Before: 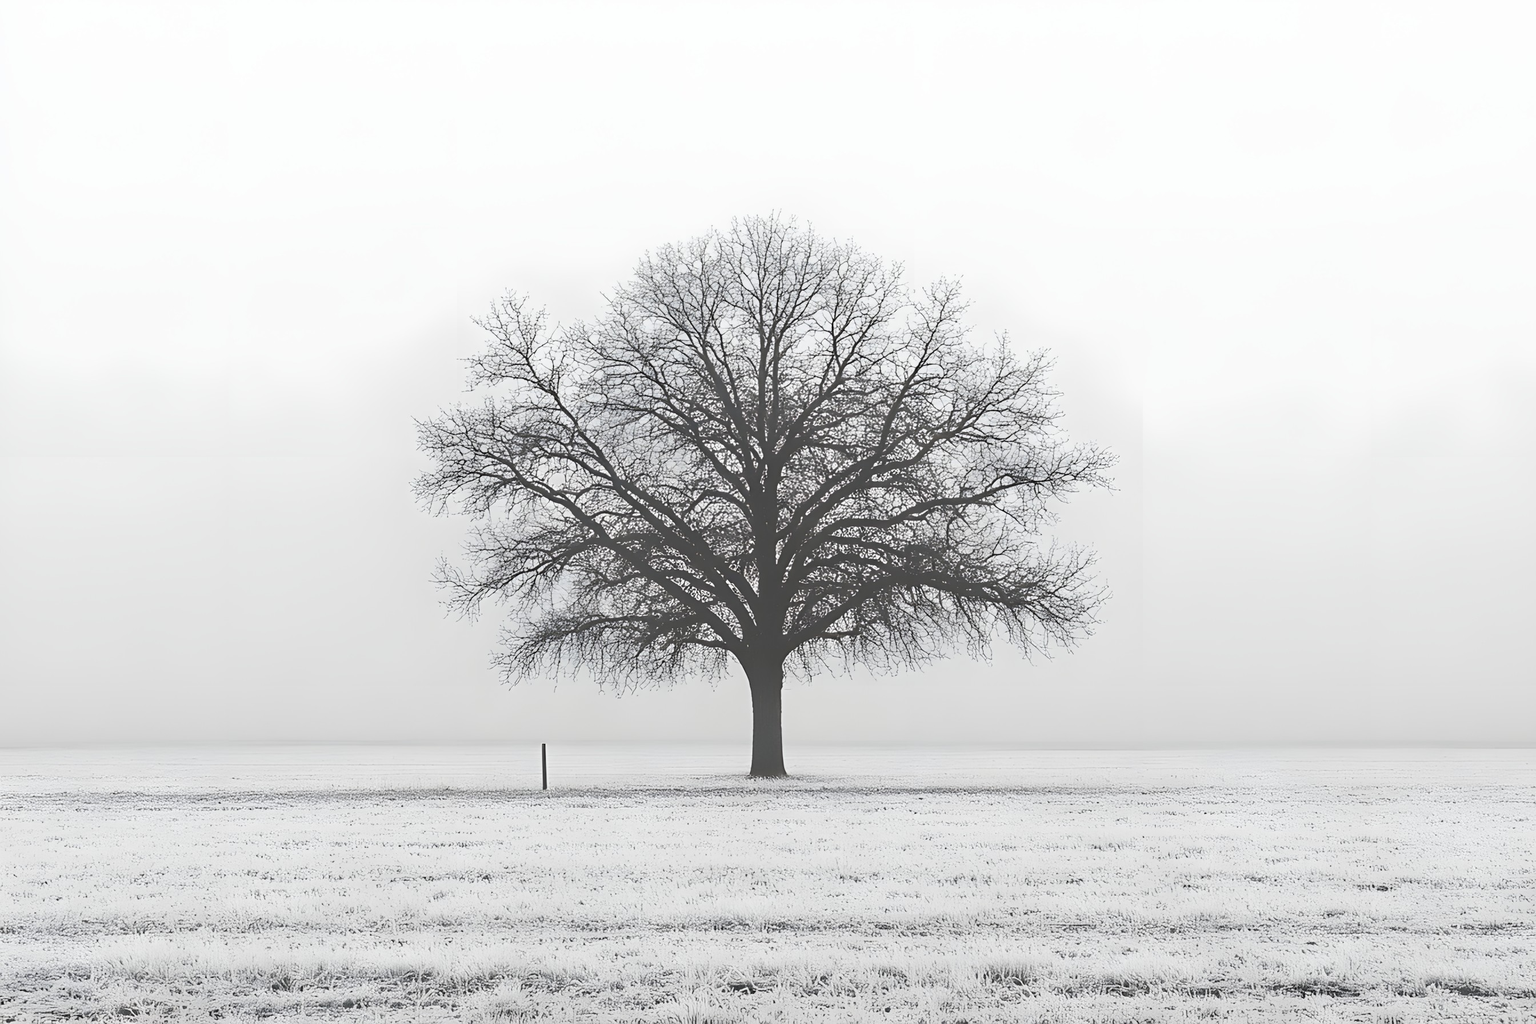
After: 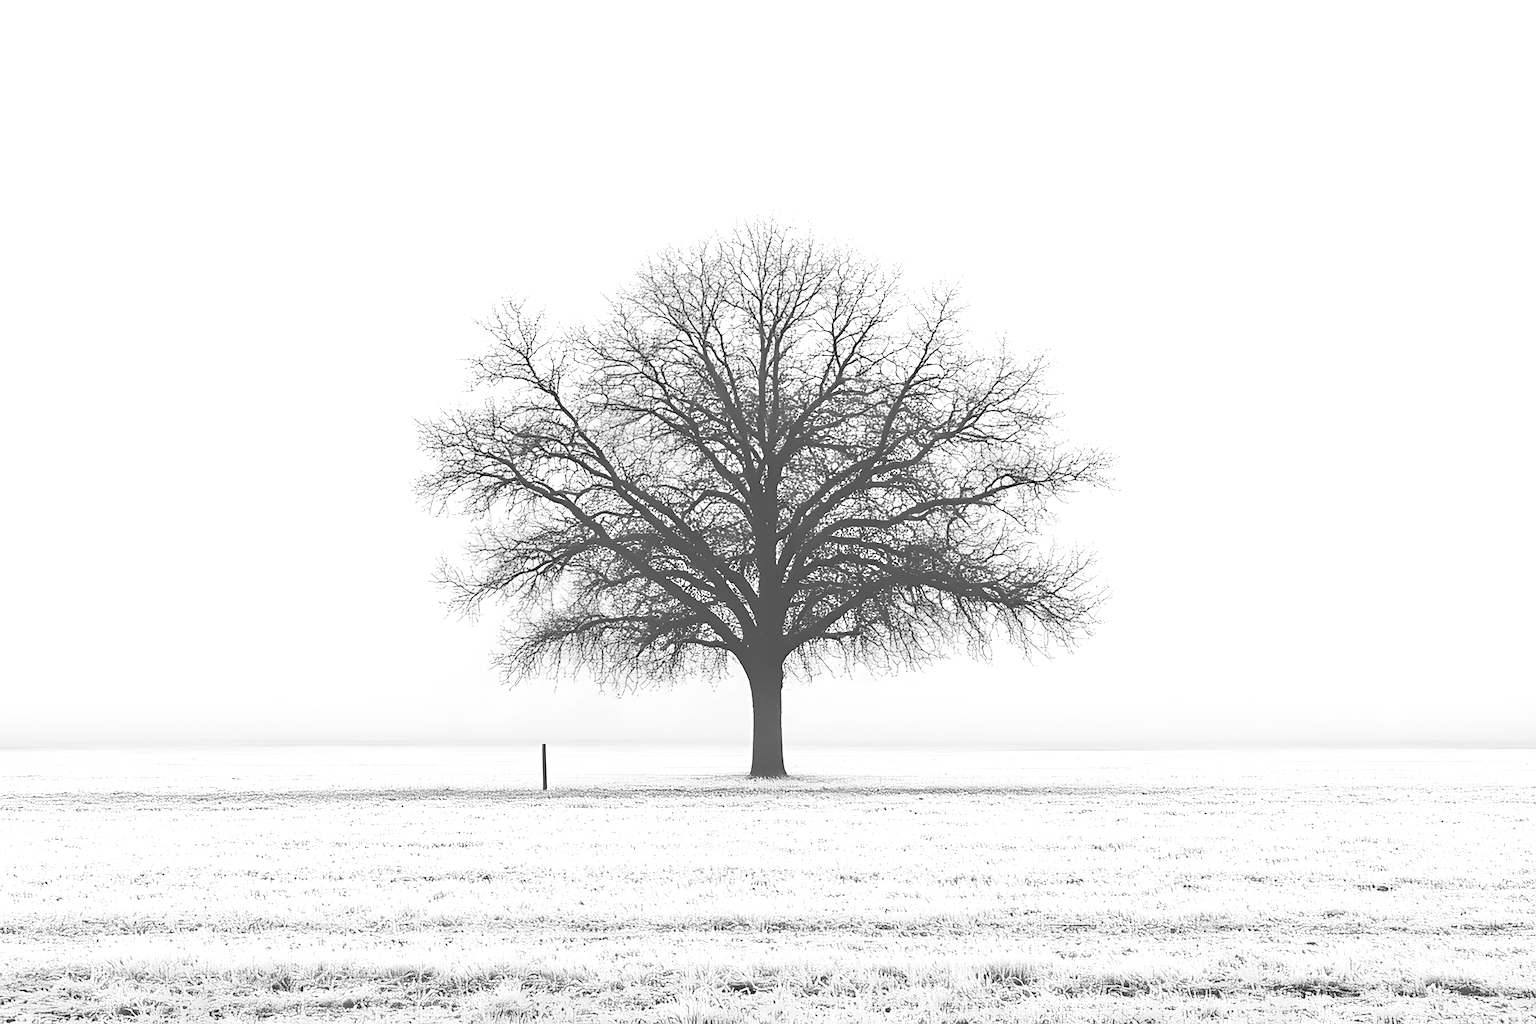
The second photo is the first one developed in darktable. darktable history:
exposure: black level correction 0, exposure 0.5 EV, compensate exposure bias true, compensate highlight preservation false
monochrome: on, module defaults
